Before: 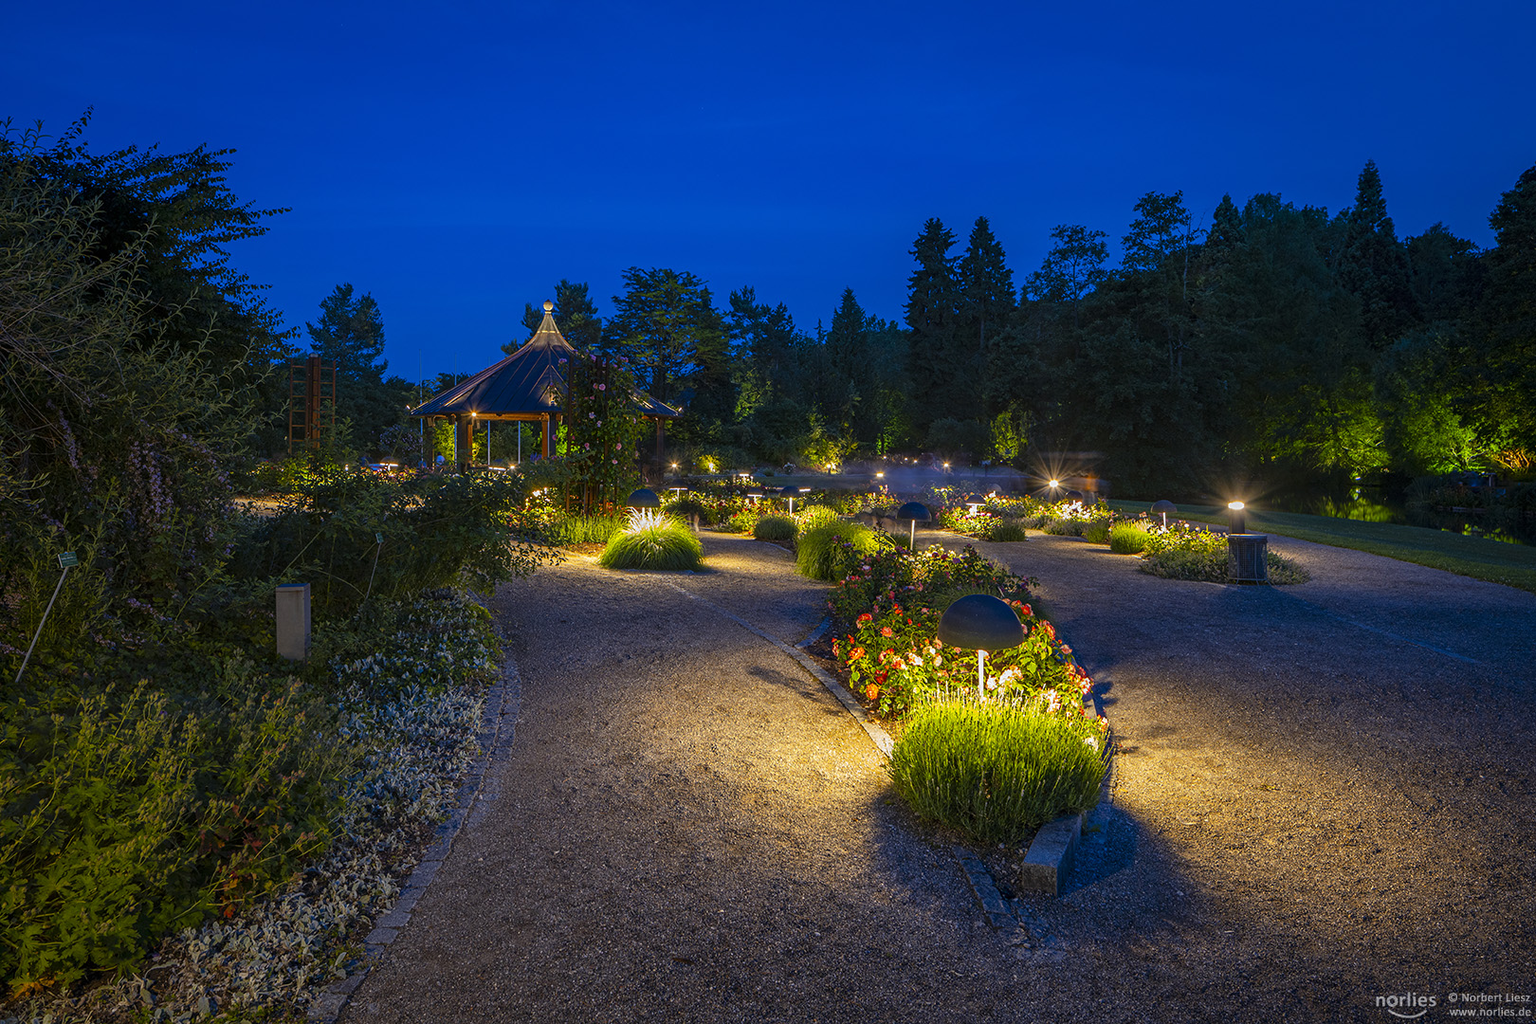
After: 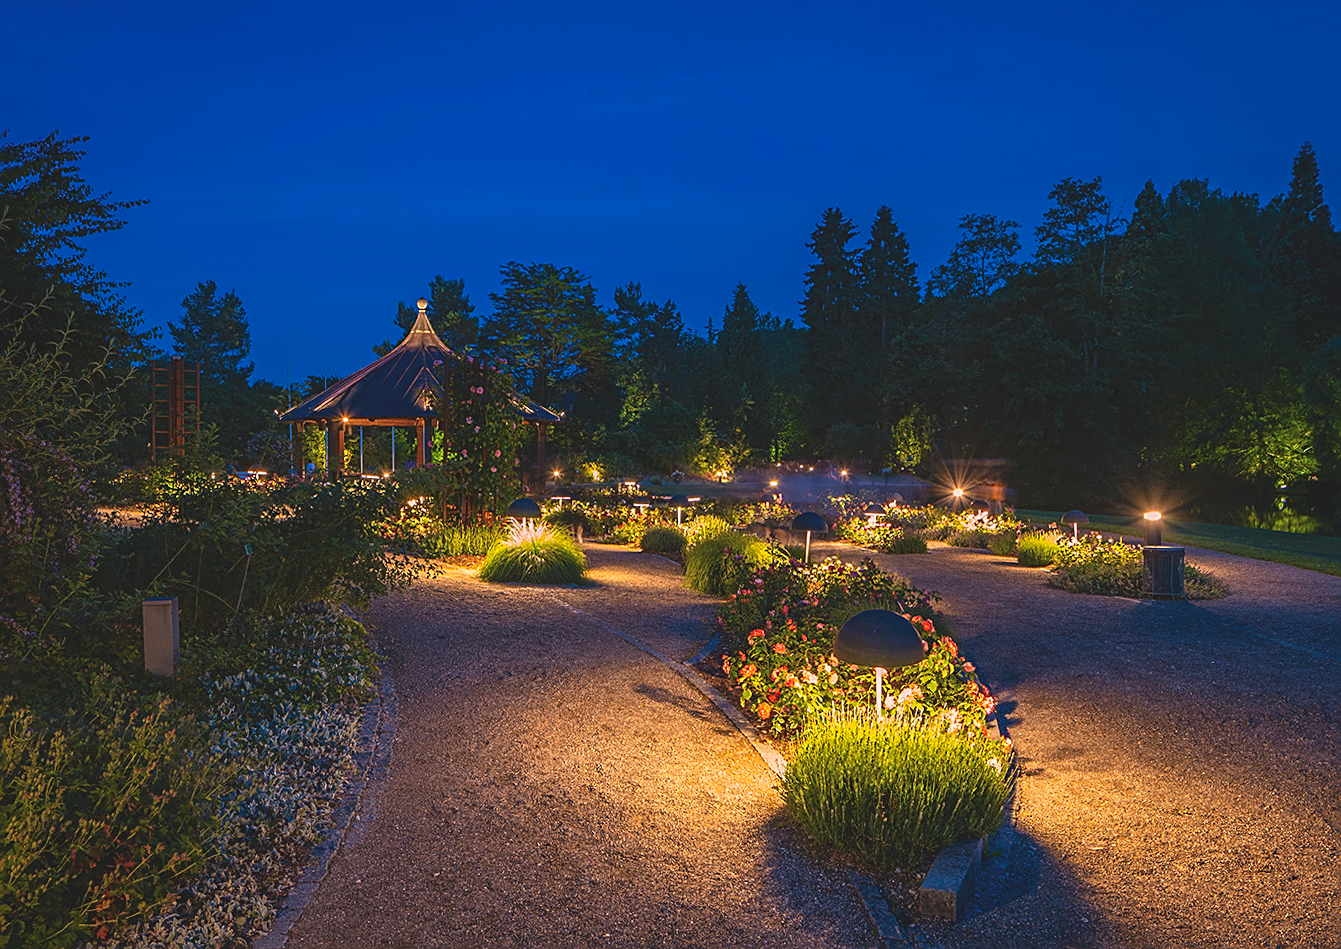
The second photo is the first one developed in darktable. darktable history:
sharpen: on, module defaults
rotate and perspective: lens shift (vertical) 0.048, lens shift (horizontal) -0.024, automatic cropping off
exposure: black level correction -0.015, exposure -0.125 EV, compensate highlight preservation false
crop: left 9.929%, top 3.475%, right 9.188%, bottom 9.529%
velvia: on, module defaults
white balance: red 1.127, blue 0.943
tone equalizer: -8 EV -0.002 EV, -7 EV 0.005 EV, -6 EV -0.009 EV, -5 EV 0.011 EV, -4 EV -0.012 EV, -3 EV 0.007 EV, -2 EV -0.062 EV, -1 EV -0.293 EV, +0 EV -0.582 EV, smoothing diameter 2%, edges refinement/feathering 20, mask exposure compensation -1.57 EV, filter diffusion 5
